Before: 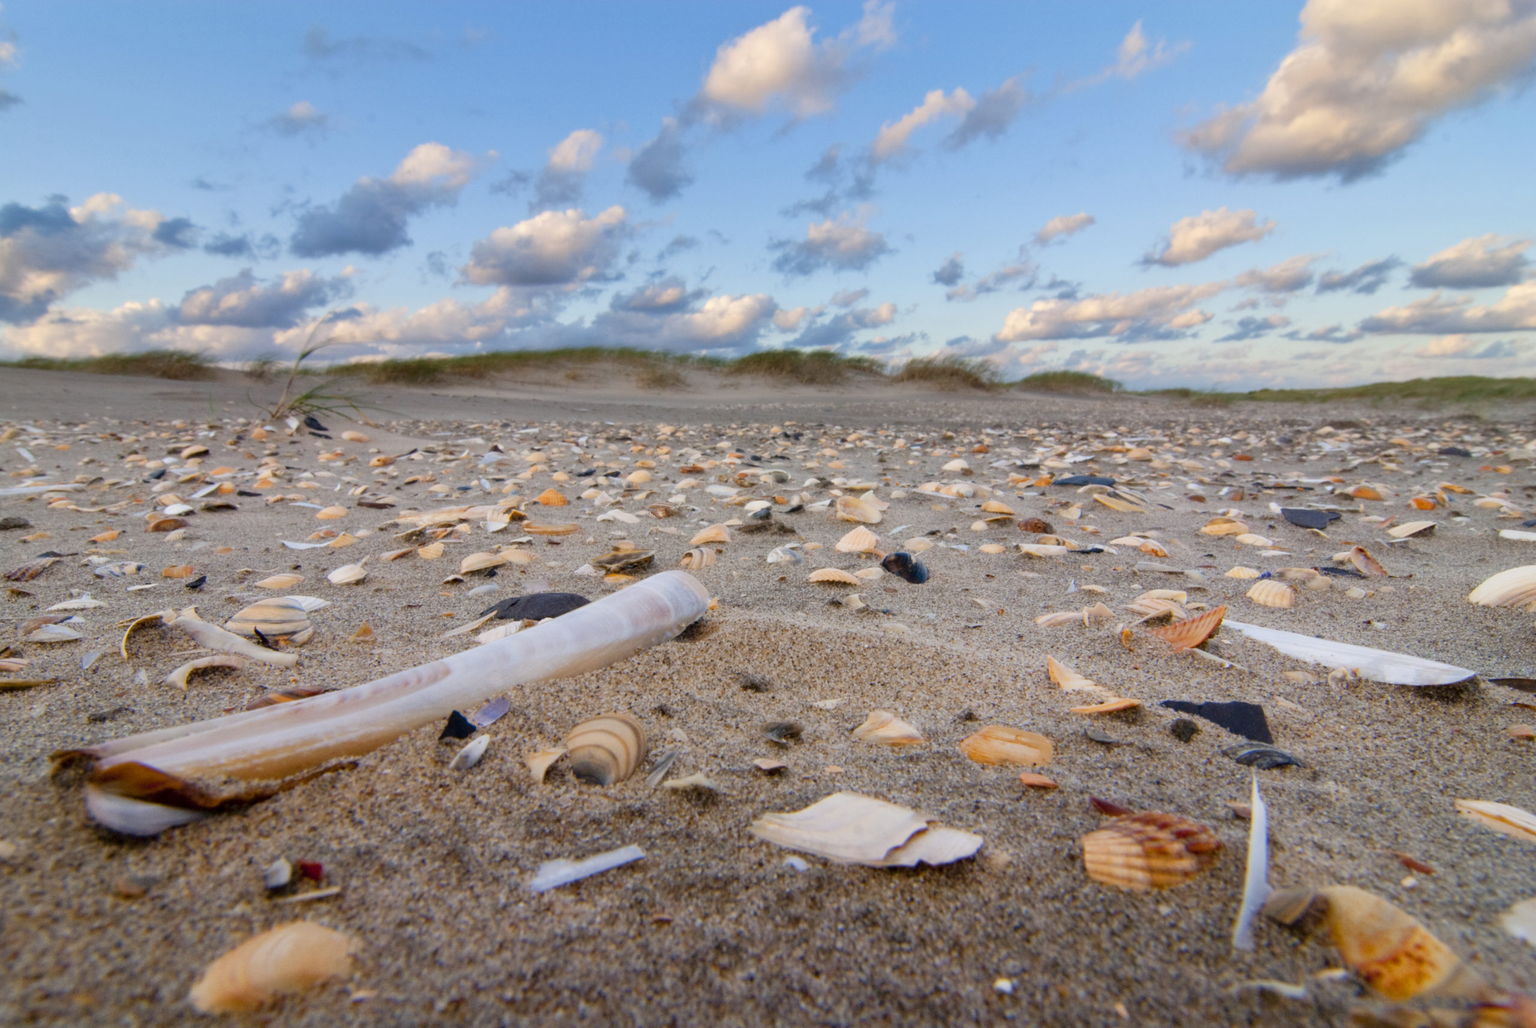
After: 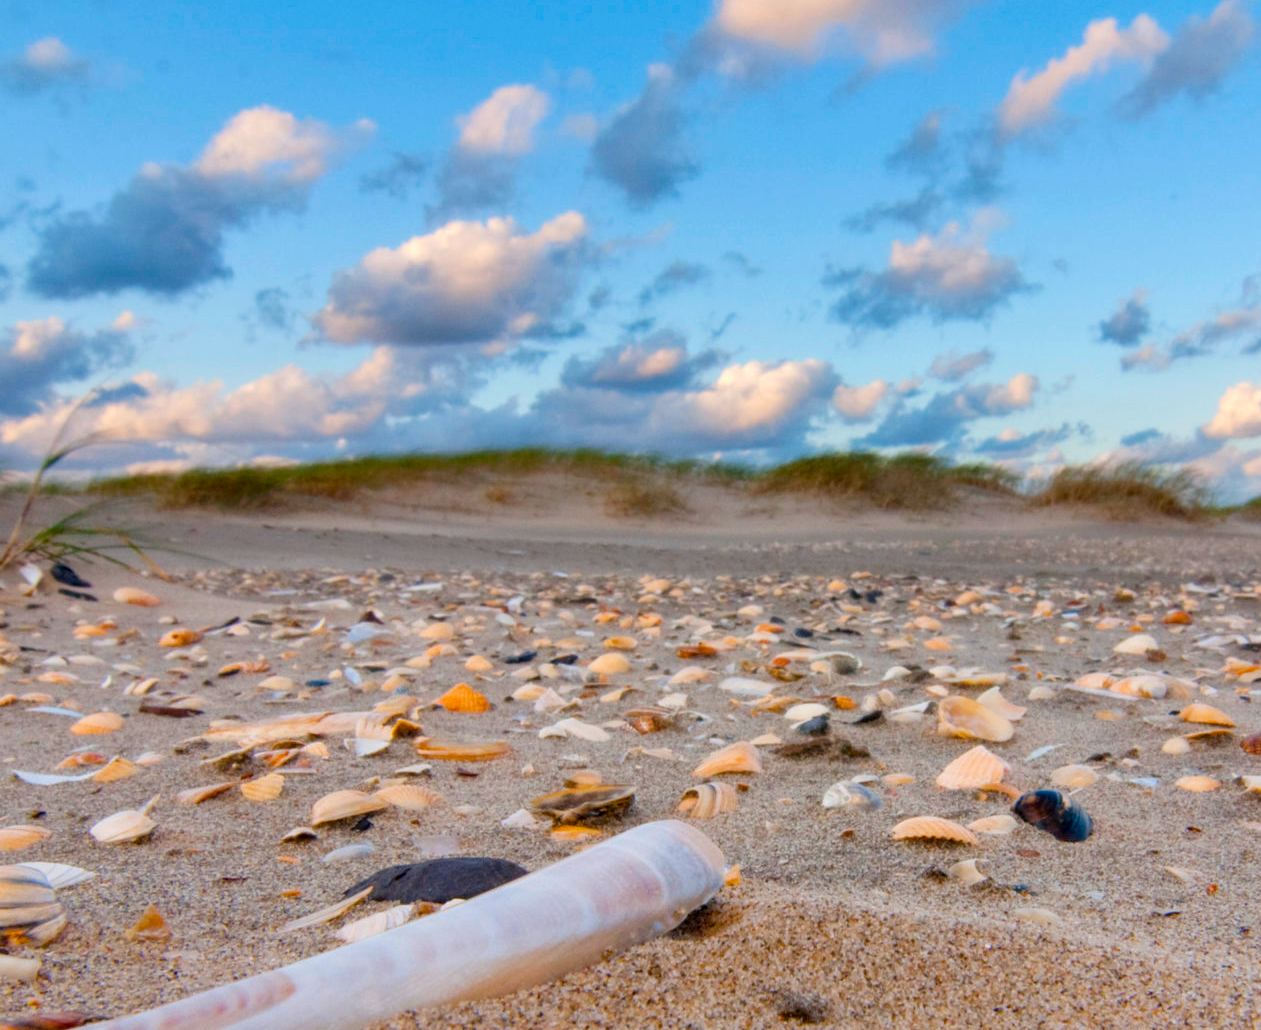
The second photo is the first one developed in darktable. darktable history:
color balance rgb: perceptual saturation grading › global saturation 30%, global vibrance 10%
crop: left 17.835%, top 7.675%, right 32.881%, bottom 32.213%
local contrast: highlights 100%, shadows 100%, detail 120%, midtone range 0.2
